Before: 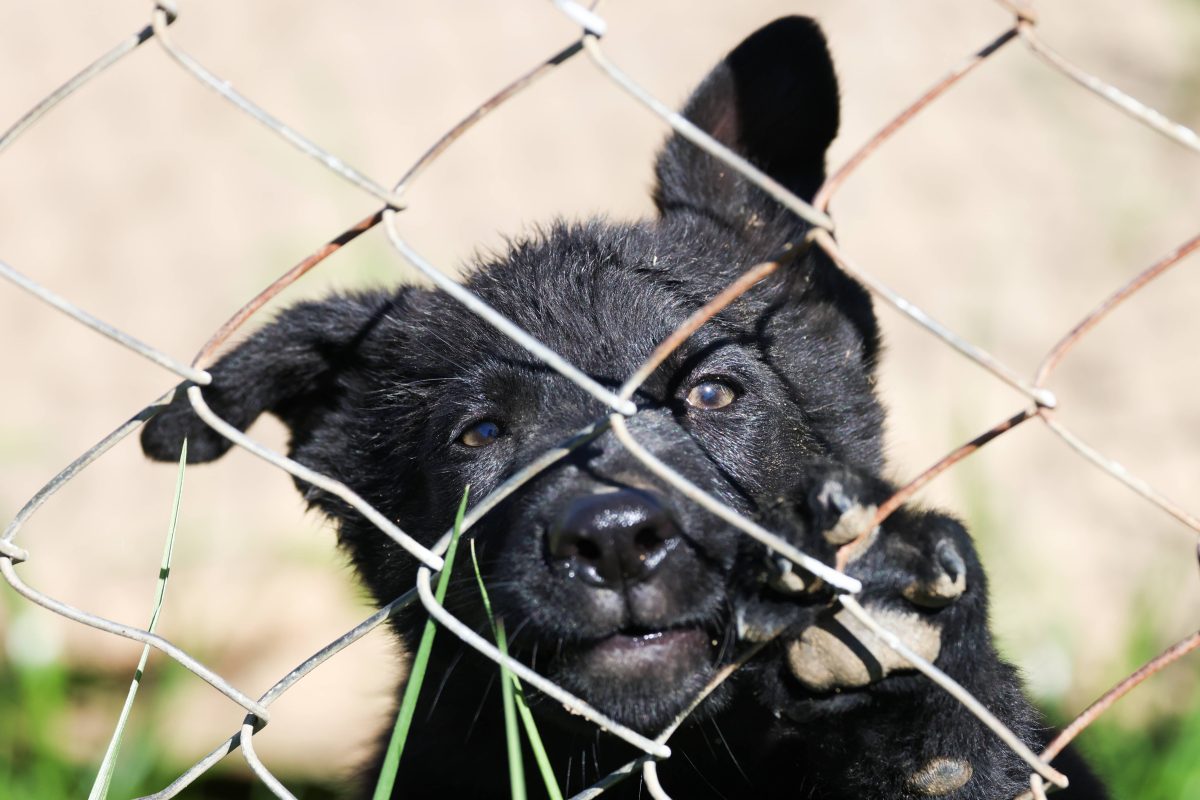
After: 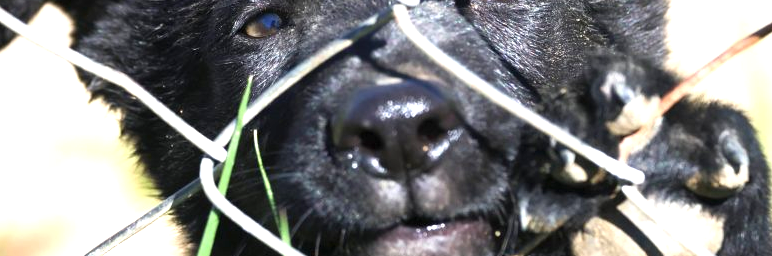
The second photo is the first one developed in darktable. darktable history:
exposure: black level correction 0, exposure 0.9 EV, compensate highlight preservation false
crop: left 18.091%, top 51.13%, right 17.525%, bottom 16.85%
